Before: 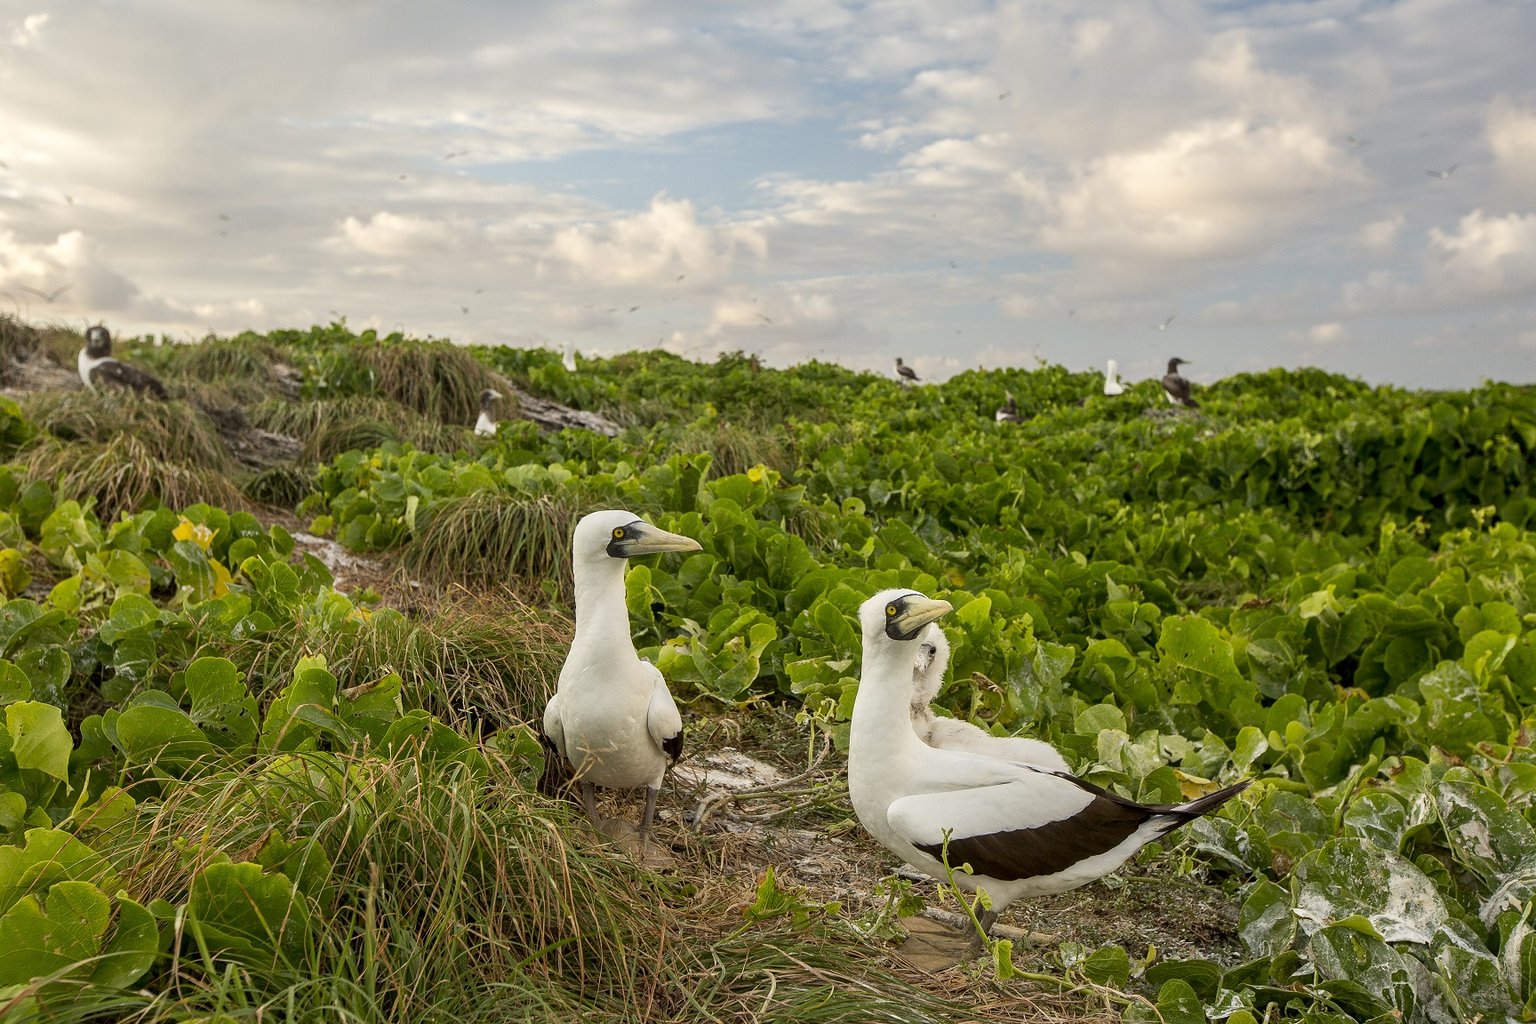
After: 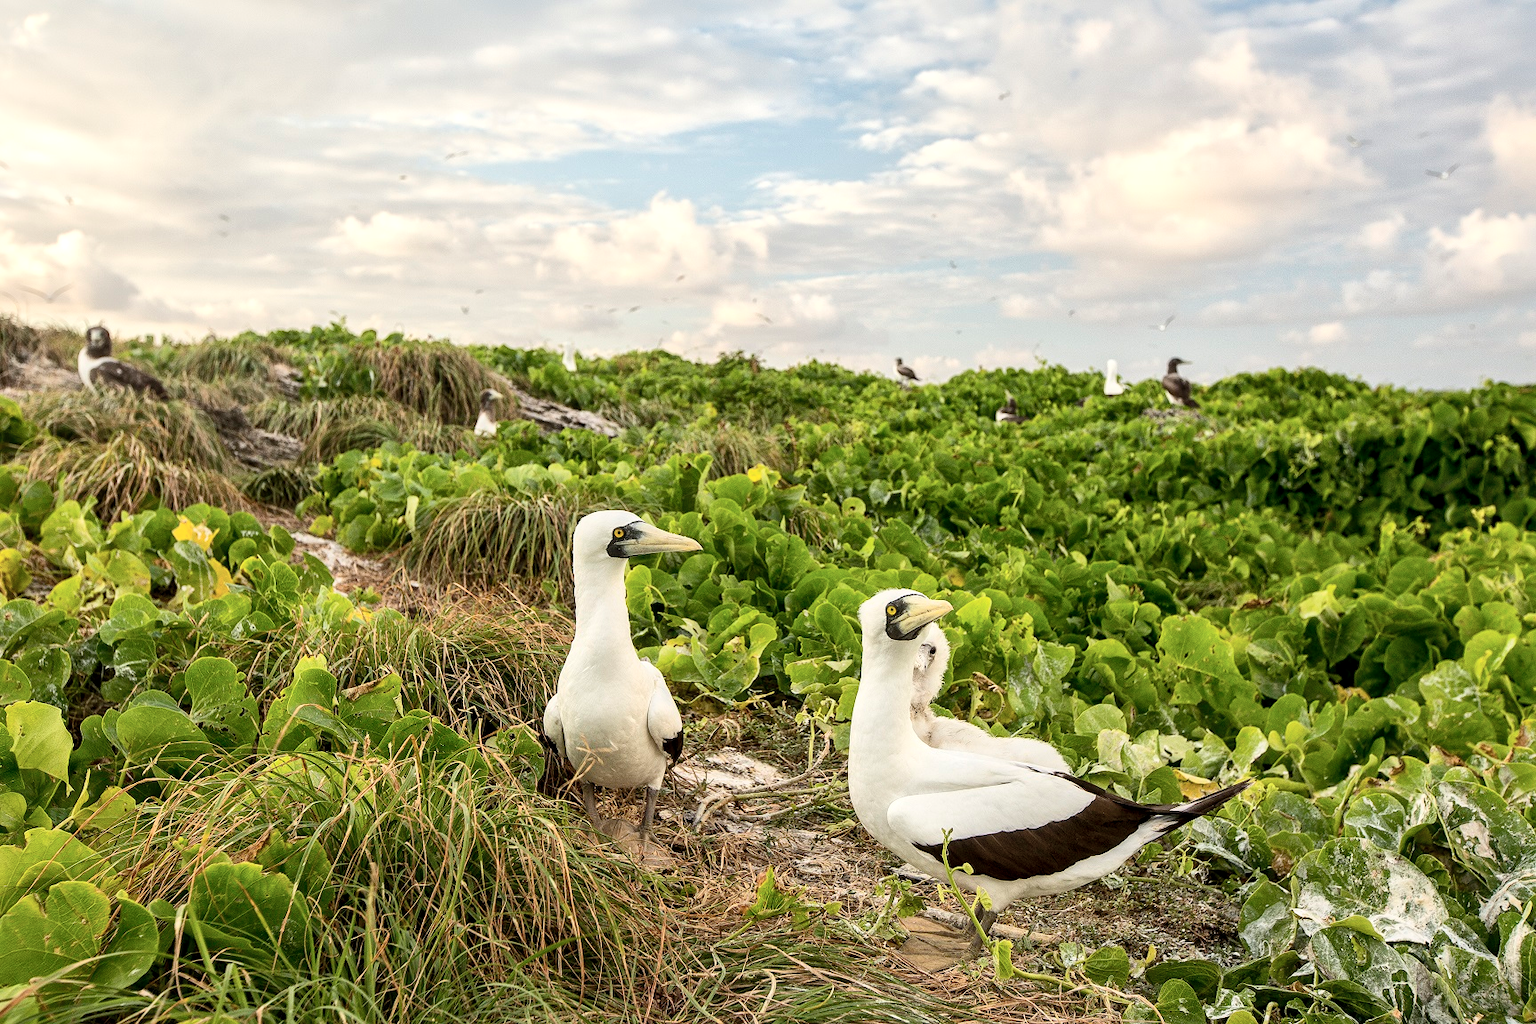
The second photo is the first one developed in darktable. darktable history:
white balance: red 1, blue 1
color balance rgb: global vibrance 0.5%
global tonemap: drago (1, 100), detail 1
contrast brightness saturation: contrast 0.24, brightness 0.09
